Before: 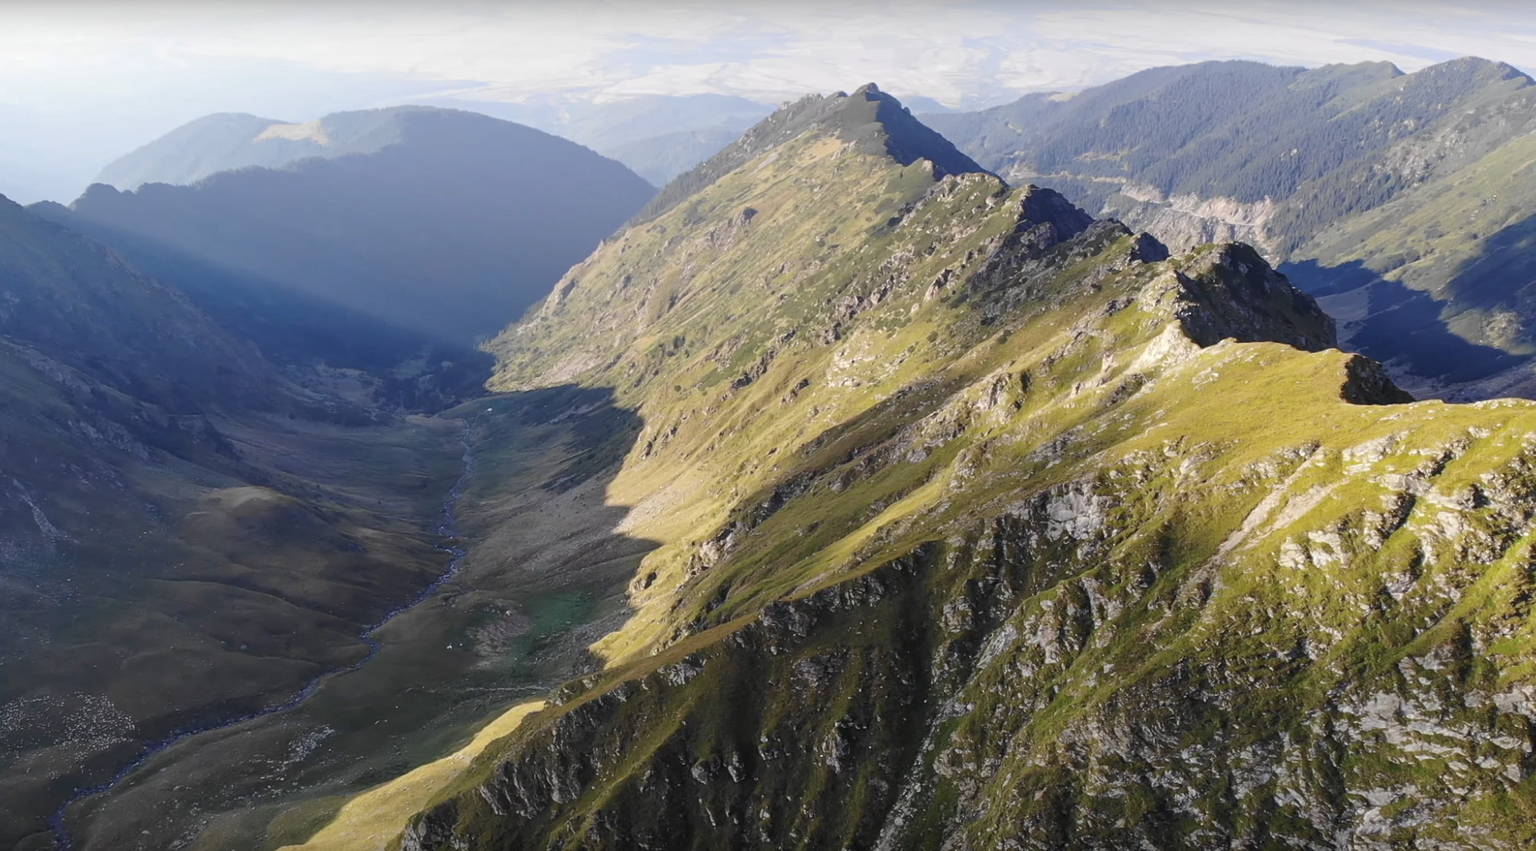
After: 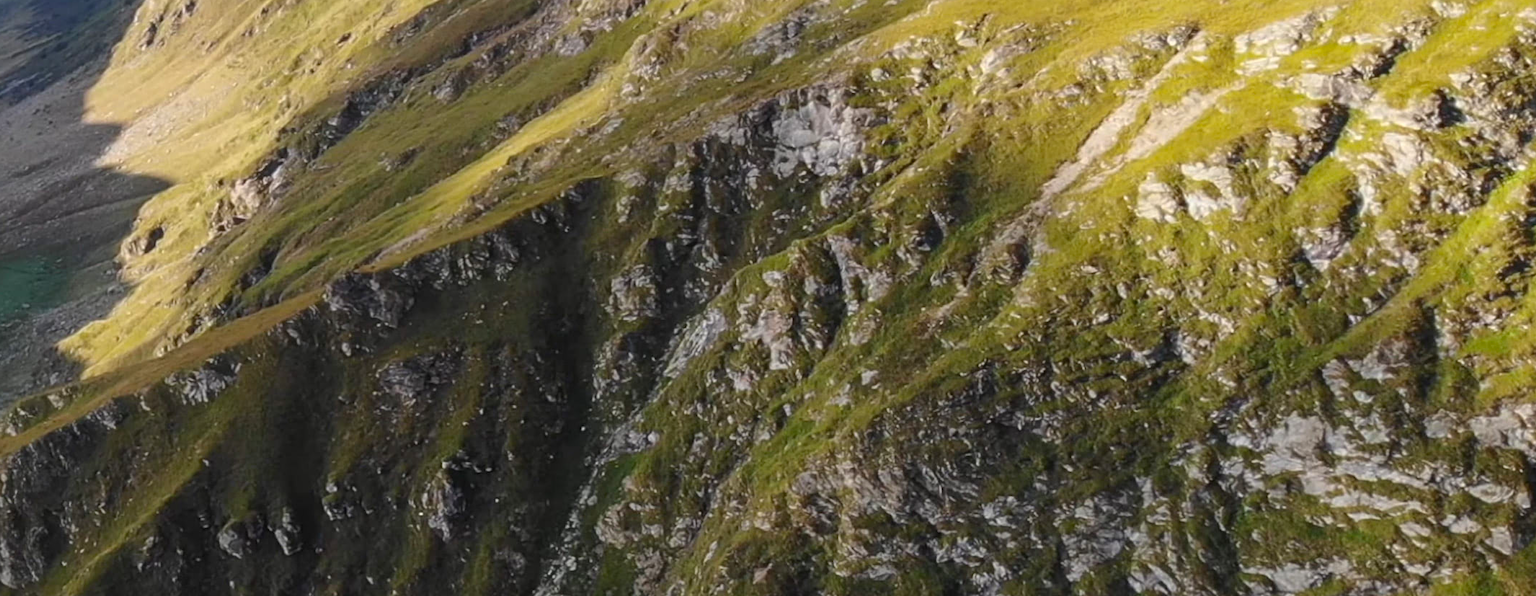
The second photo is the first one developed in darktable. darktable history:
crop and rotate: left 35.963%, top 50.163%, bottom 4.932%
